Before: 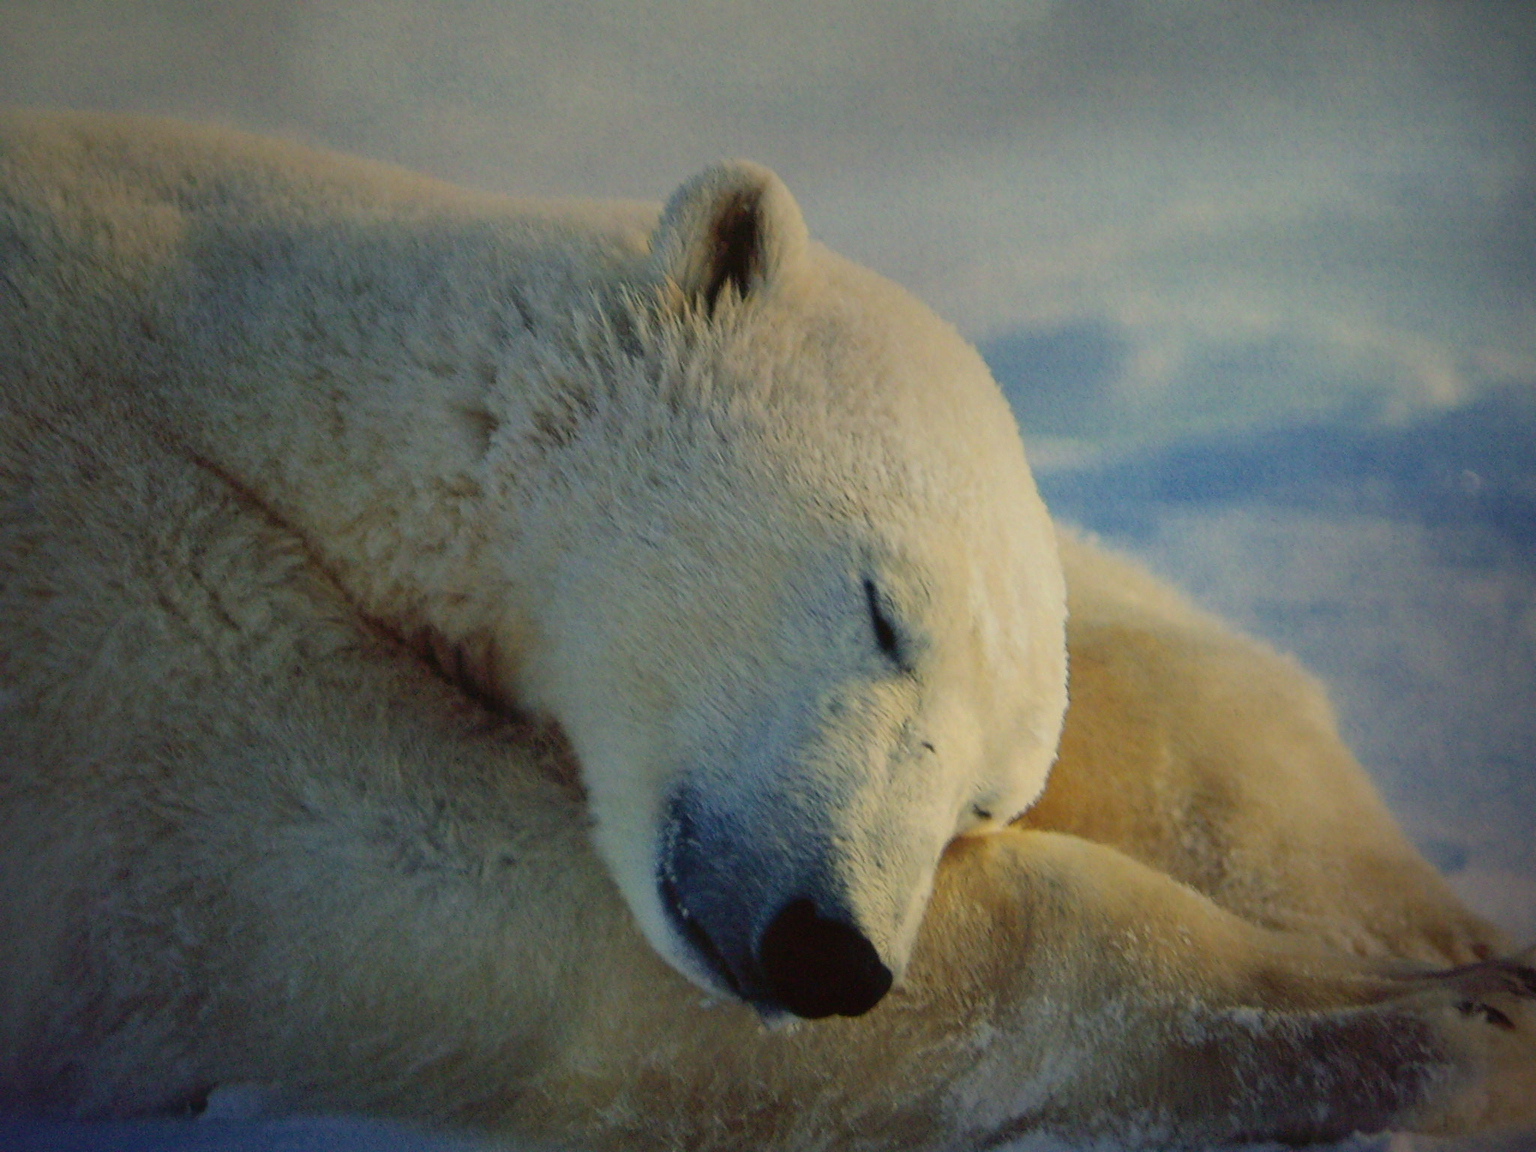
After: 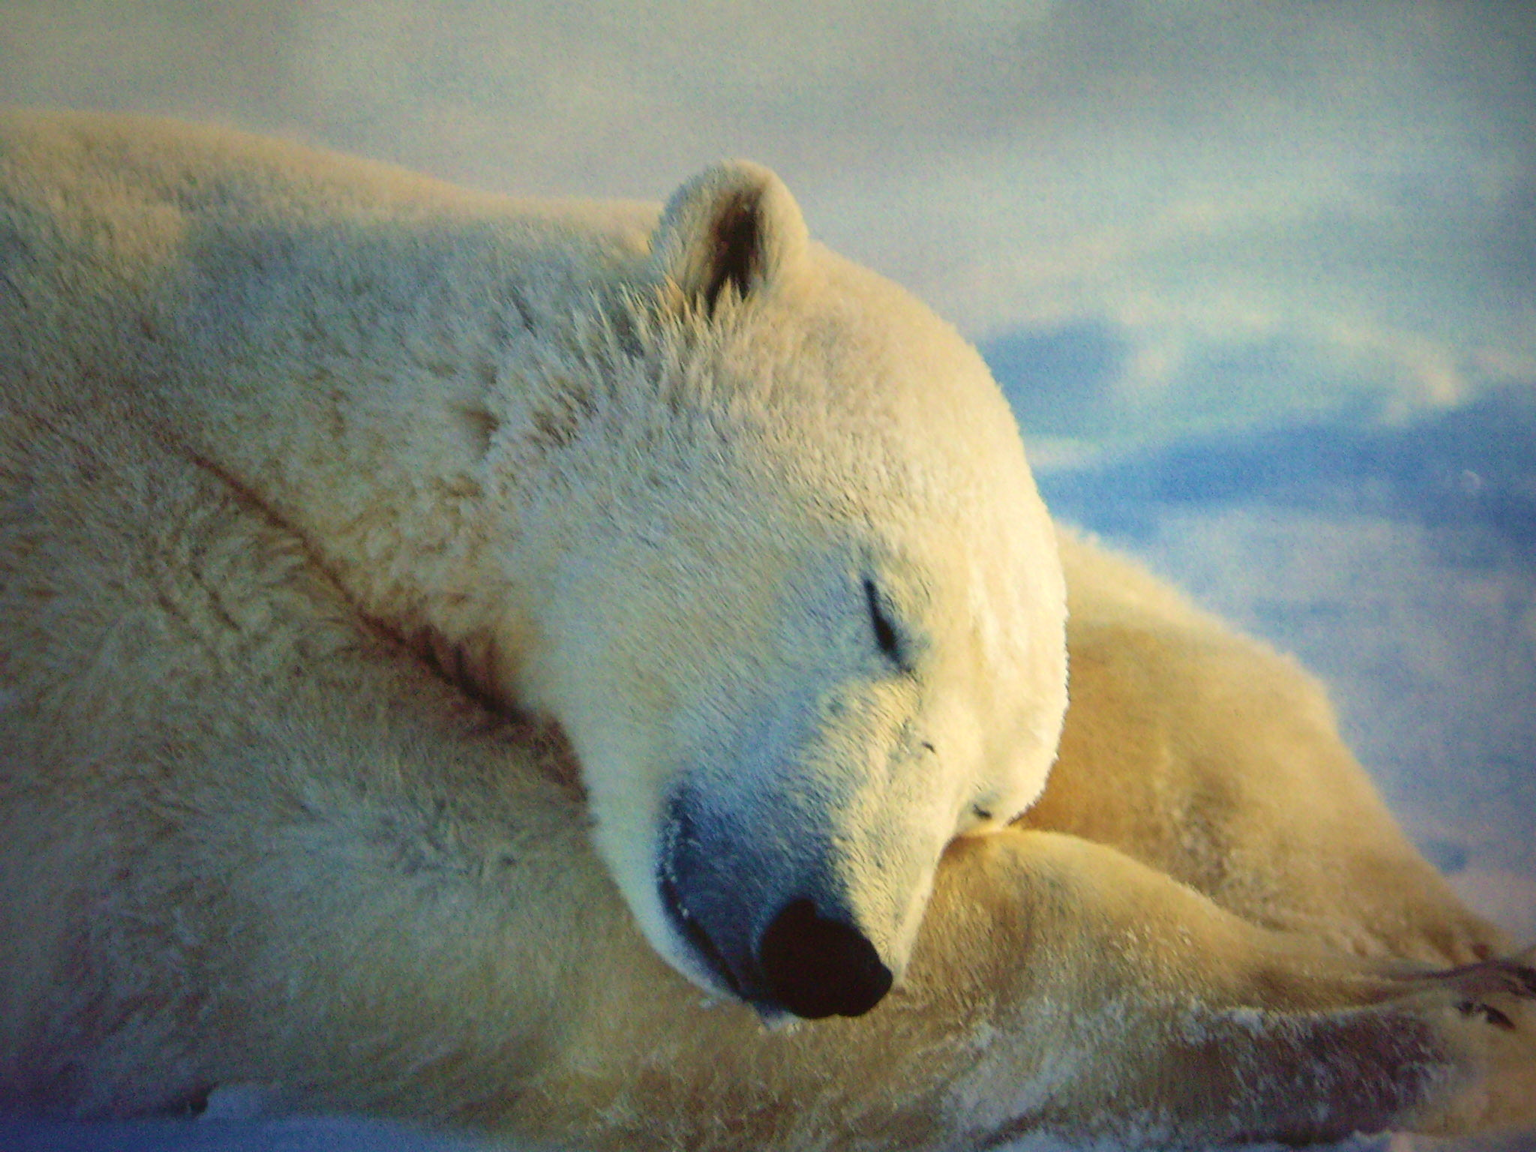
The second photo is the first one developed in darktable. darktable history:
velvia: on, module defaults
exposure: black level correction 0, exposure 0.7 EV, compensate exposure bias true, compensate highlight preservation false
